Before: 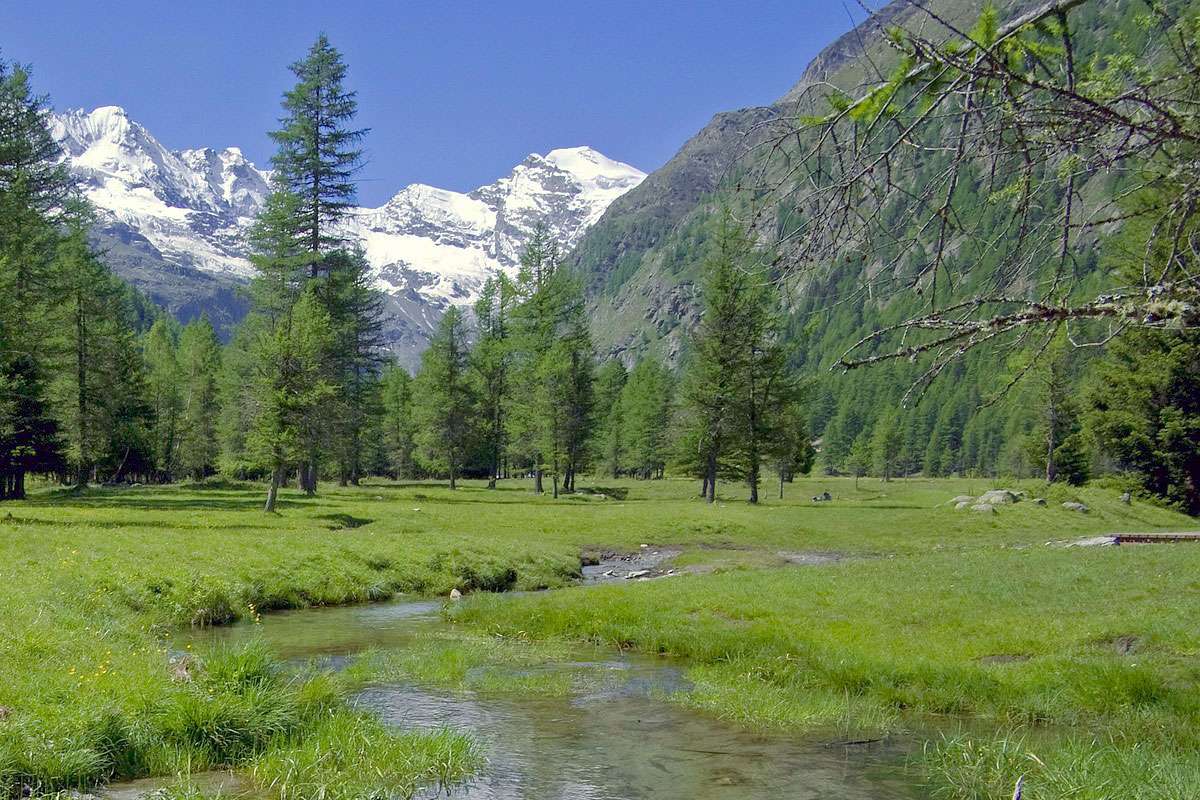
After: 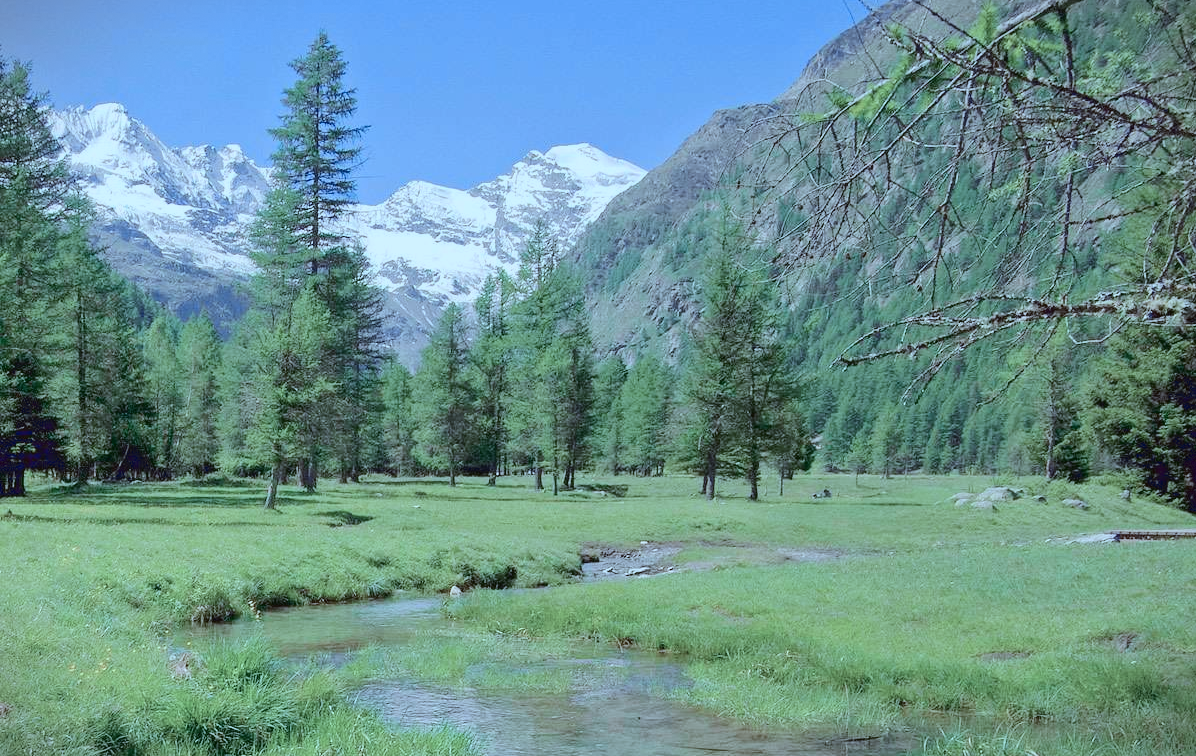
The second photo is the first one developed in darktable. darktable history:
color correction: highlights a* -9.35, highlights b* -23.15
vignetting: fall-off start 100%, brightness -0.406, saturation -0.3, width/height ratio 1.324, dithering 8-bit output, unbound false
tone curve: curves: ch0 [(0, 0.023) (0.1, 0.084) (0.184, 0.168) (0.45, 0.54) (0.57, 0.683) (0.722, 0.825) (0.877, 0.948) (1, 1)]; ch1 [(0, 0) (0.414, 0.395) (0.453, 0.437) (0.502, 0.509) (0.521, 0.519) (0.573, 0.568) (0.618, 0.61) (0.654, 0.642) (1, 1)]; ch2 [(0, 0) (0.421, 0.43) (0.45, 0.463) (0.492, 0.504) (0.511, 0.519) (0.557, 0.557) (0.602, 0.605) (1, 1)], color space Lab, independent channels, preserve colors none
crop: top 0.448%, right 0.264%, bottom 5.045%
vibrance: vibrance 10%
color balance rgb: perceptual saturation grading › global saturation -27.94%, hue shift -2.27°, contrast -21.26%
